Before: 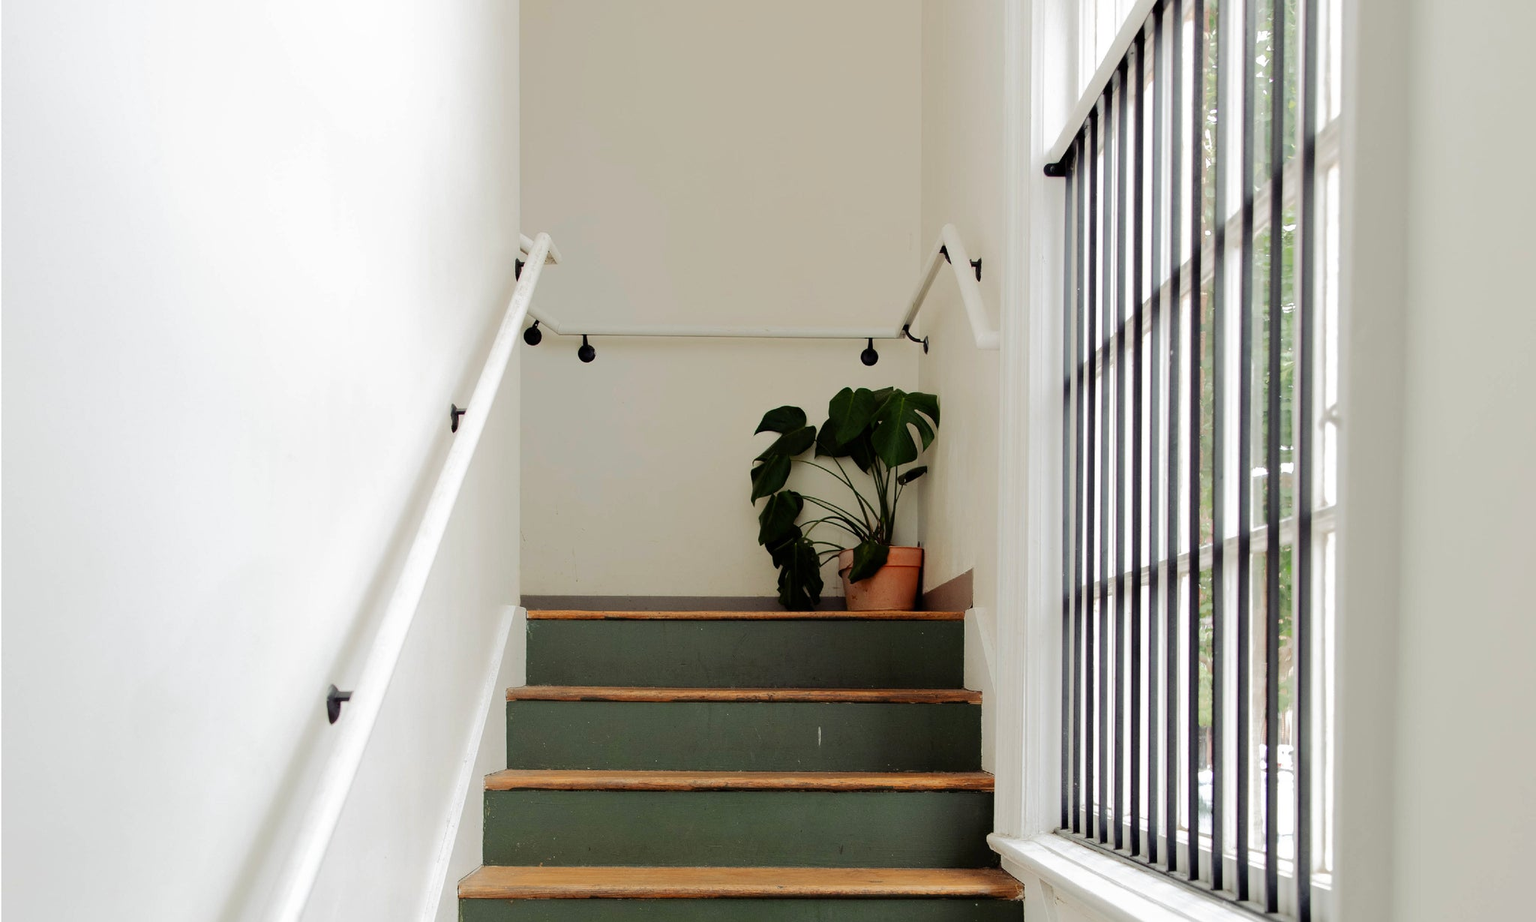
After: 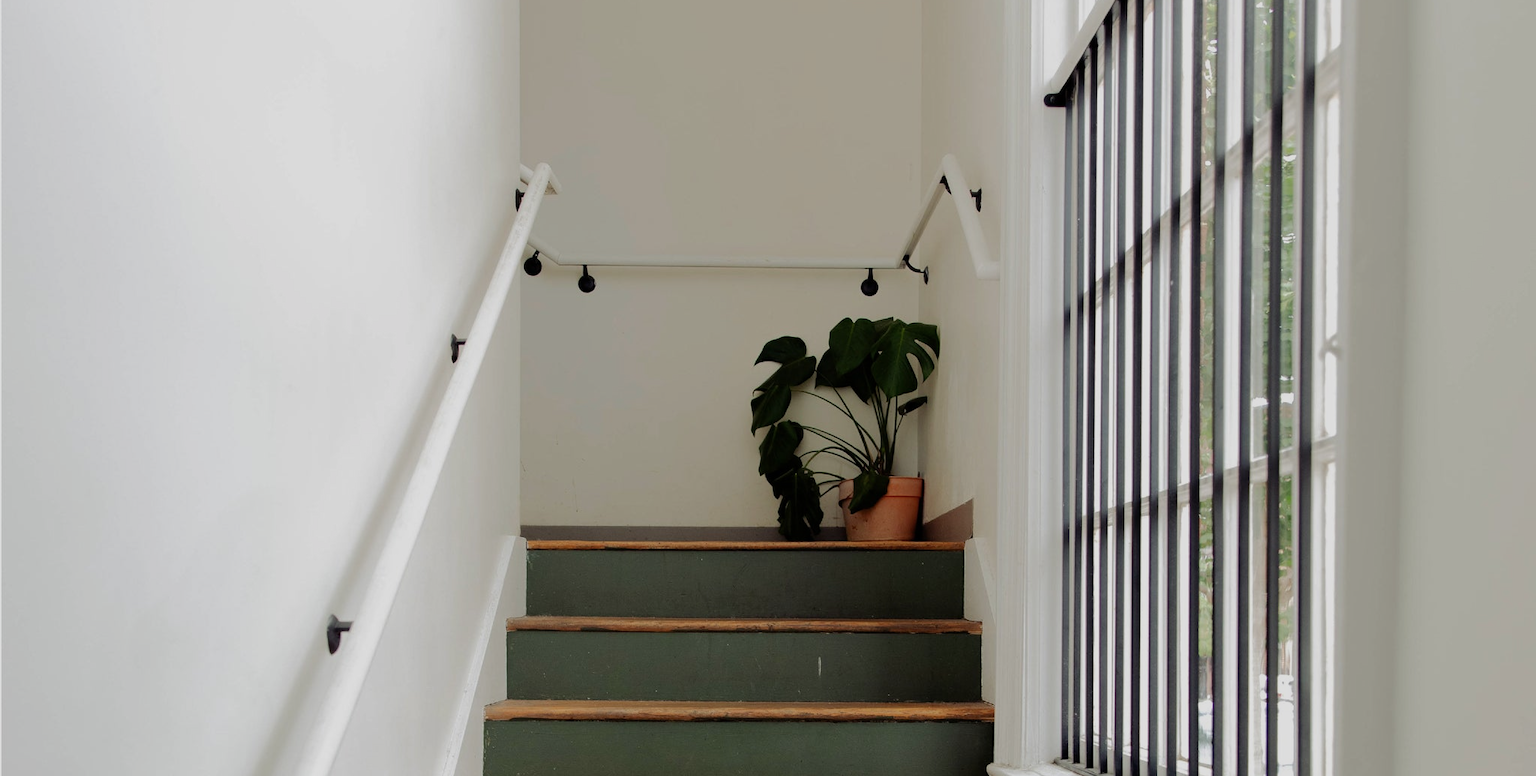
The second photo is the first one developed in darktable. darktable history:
crop: top 7.625%, bottom 8.027%
contrast brightness saturation: saturation -0.05
exposure: exposure -0.462 EV, compensate highlight preservation false
